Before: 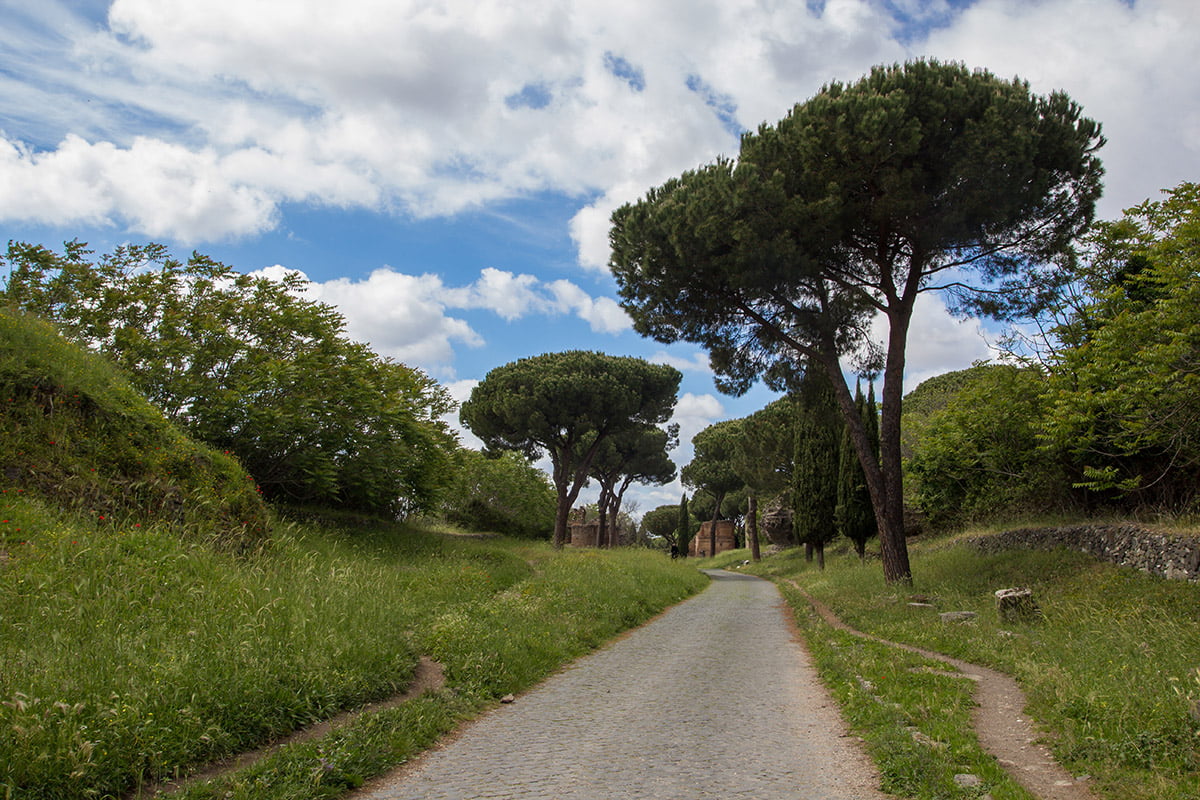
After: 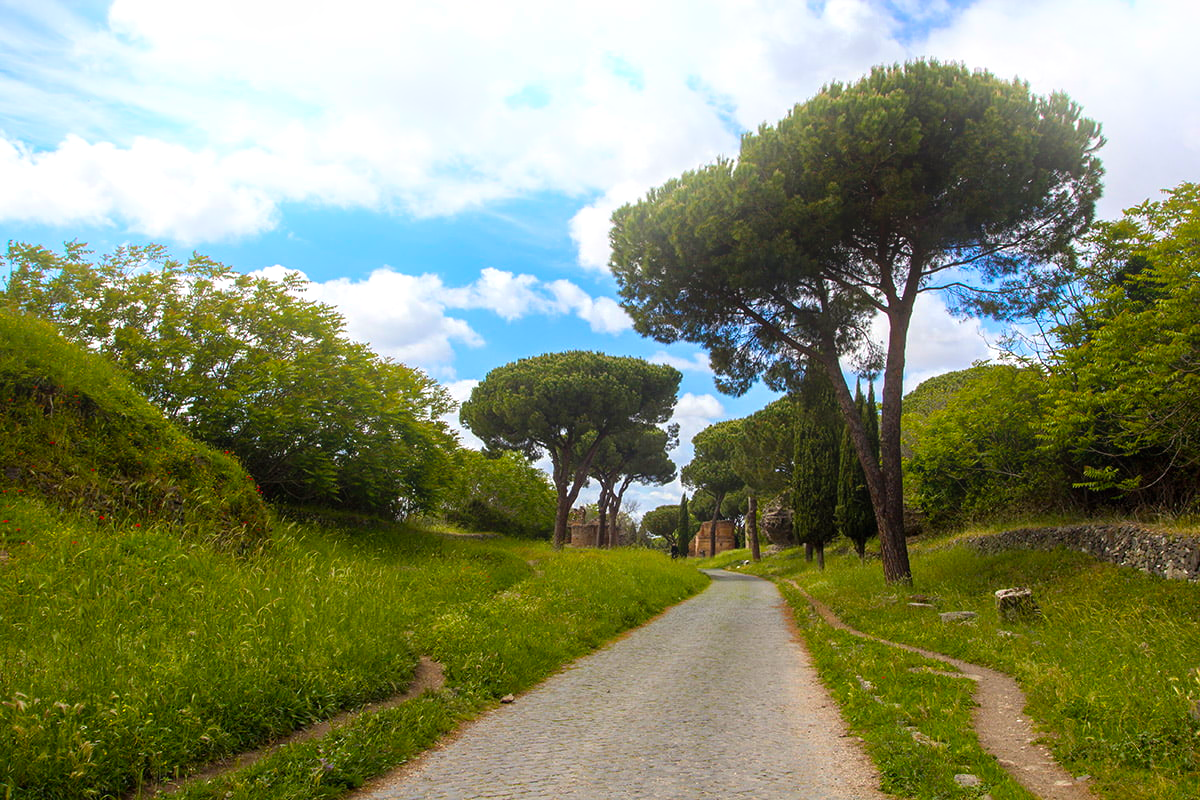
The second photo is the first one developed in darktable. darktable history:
bloom: size 16%, threshold 98%, strength 20%
color balance rgb: perceptual saturation grading › global saturation 36%, perceptual brilliance grading › global brilliance 10%, global vibrance 20%
